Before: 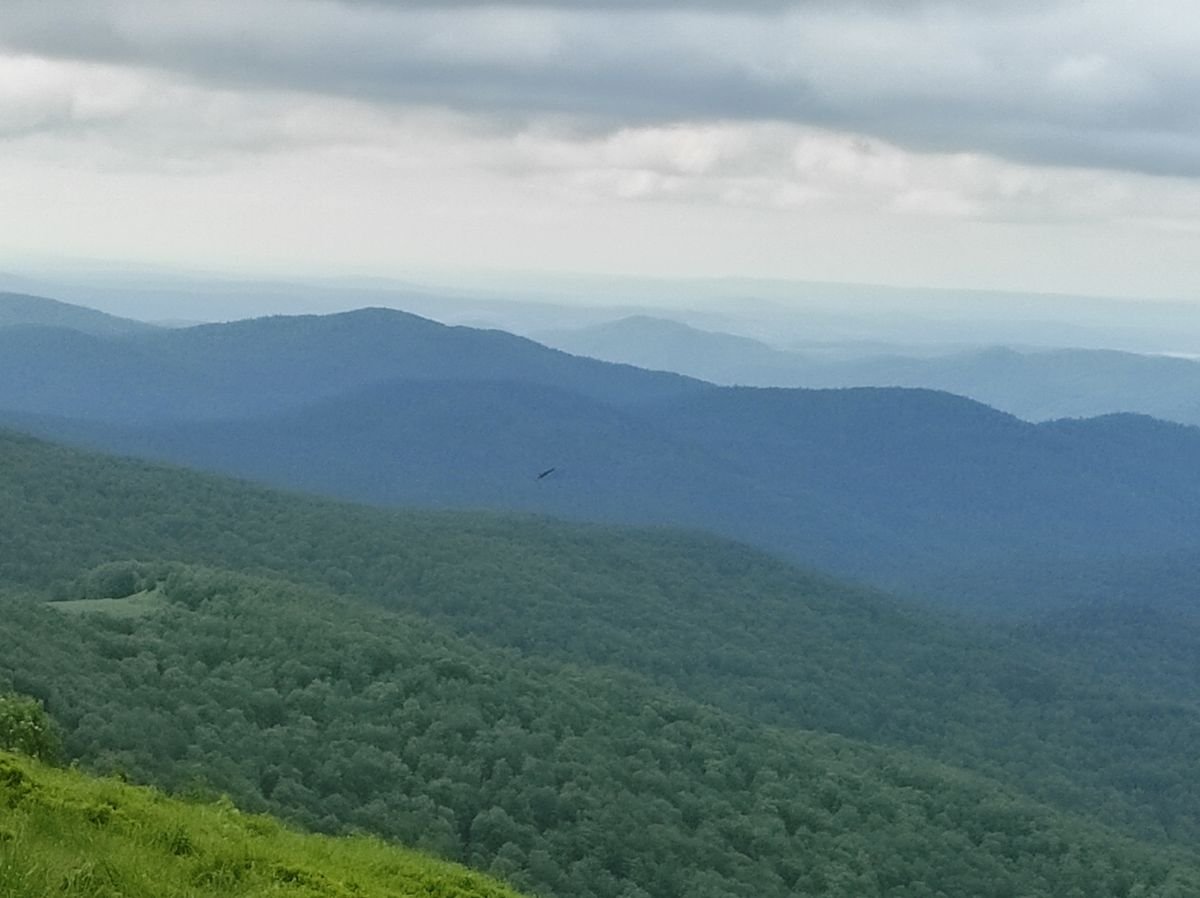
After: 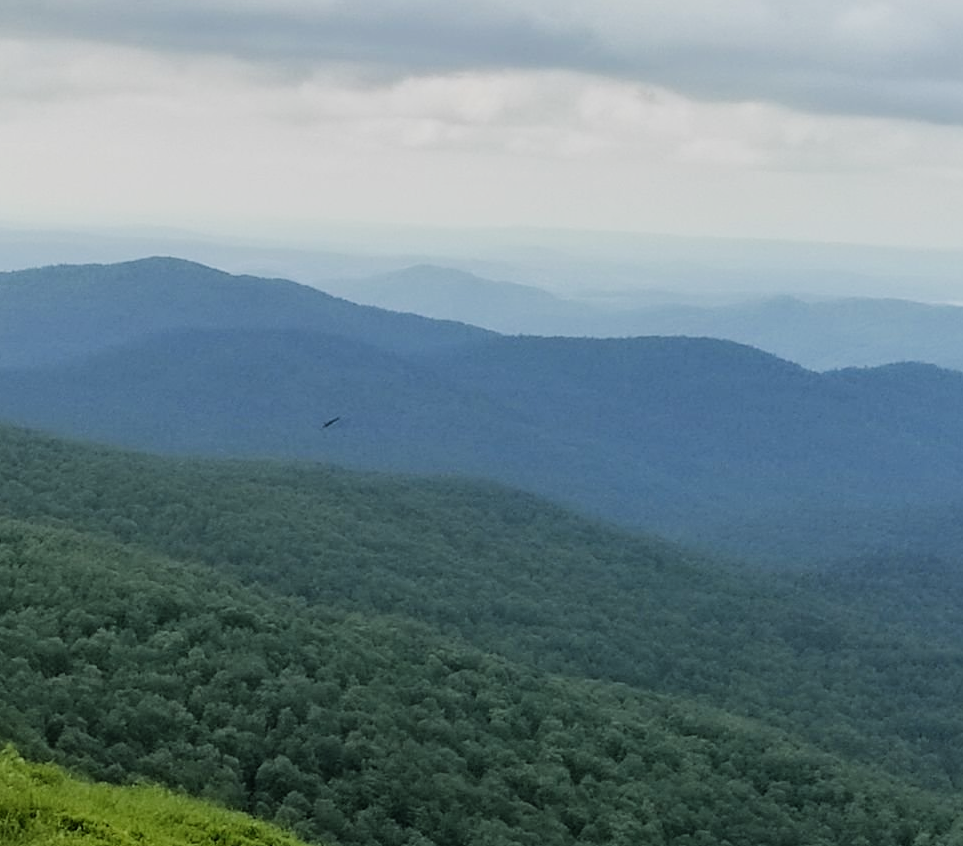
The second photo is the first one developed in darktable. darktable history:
crop and rotate: left 17.959%, top 5.771%, right 1.742%
filmic rgb: black relative exposure -5 EV, hardness 2.88, contrast 1.3, highlights saturation mix -10%
